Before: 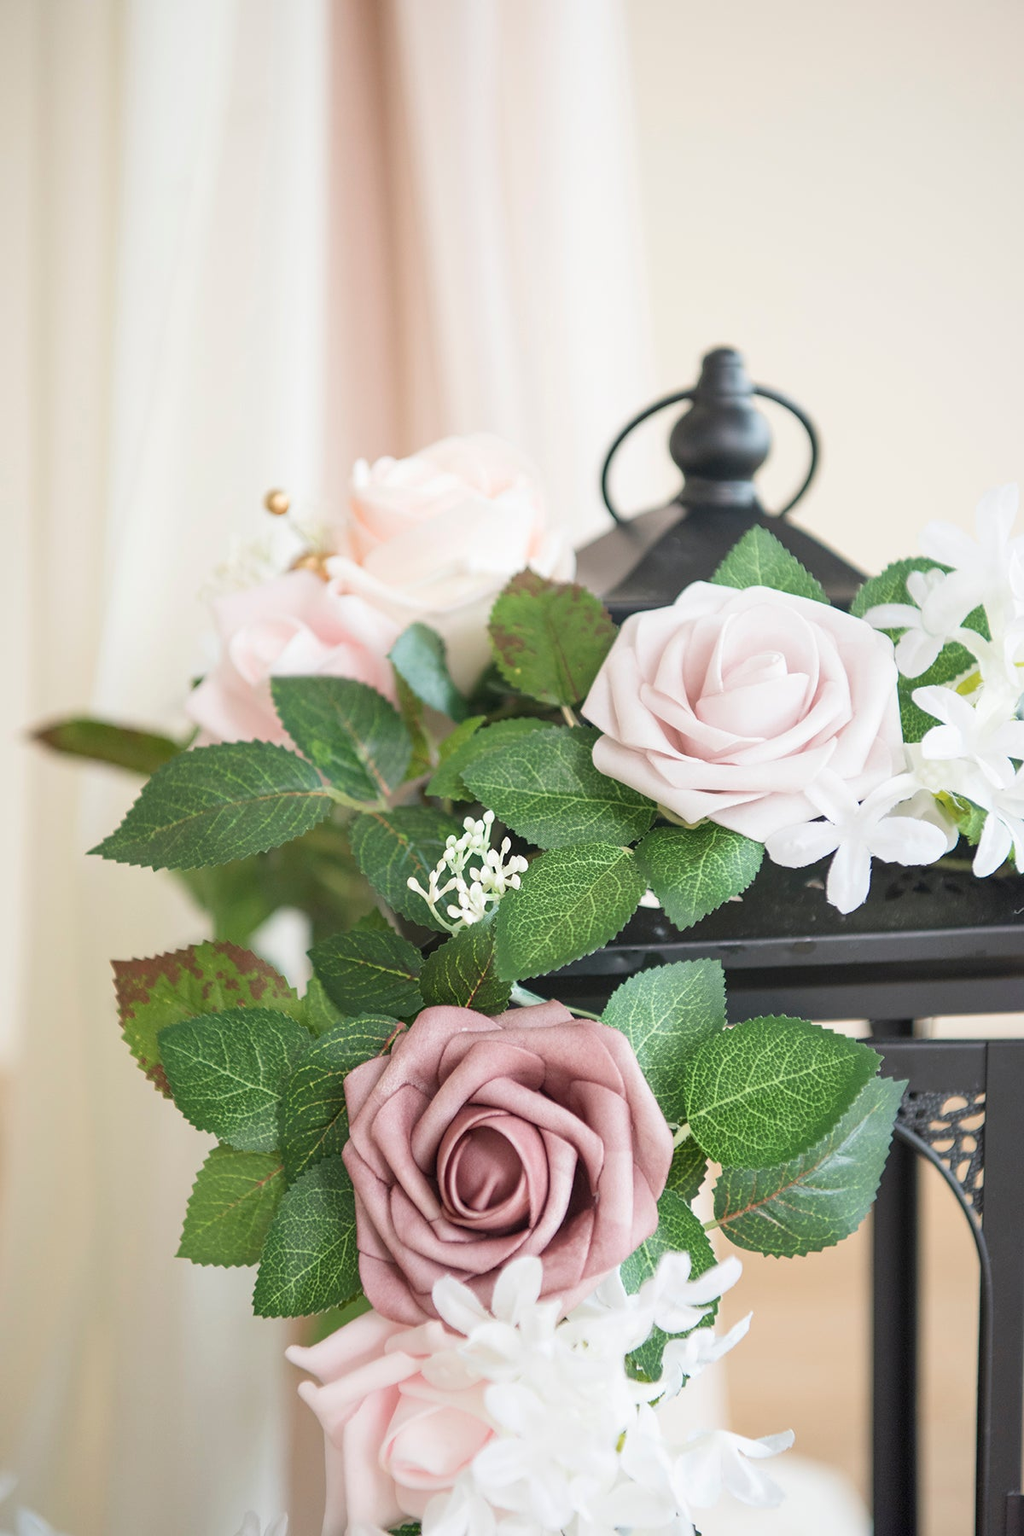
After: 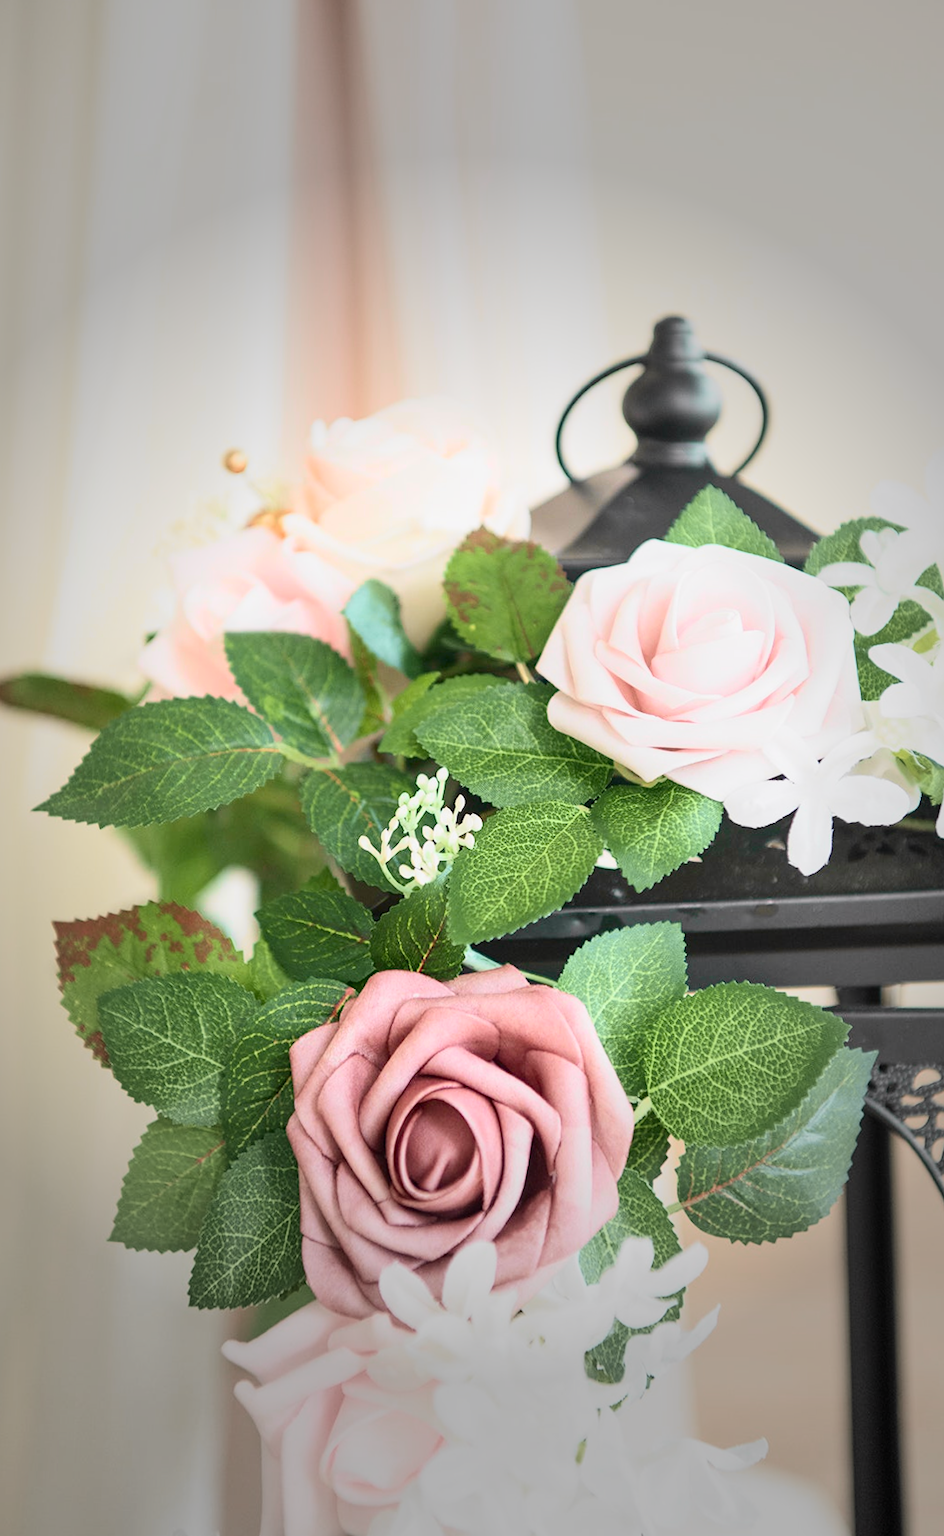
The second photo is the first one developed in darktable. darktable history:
vignetting: fall-off start 40%, fall-off radius 40%
crop and rotate: left 1.774%, right 0.633%, bottom 1.28%
white balance: emerald 1
tone curve: curves: ch0 [(0, 0) (0.131, 0.116) (0.316, 0.345) (0.501, 0.584) (0.629, 0.732) (0.812, 0.888) (1, 0.974)]; ch1 [(0, 0) (0.366, 0.367) (0.475, 0.453) (0.494, 0.497) (0.504, 0.503) (0.553, 0.584) (1, 1)]; ch2 [(0, 0) (0.333, 0.346) (0.375, 0.375) (0.424, 0.43) (0.476, 0.492) (0.502, 0.501) (0.533, 0.556) (0.566, 0.599) (0.614, 0.653) (1, 1)], color space Lab, independent channels, preserve colors none
rotate and perspective: rotation 0.215°, lens shift (vertical) -0.139, crop left 0.069, crop right 0.939, crop top 0.002, crop bottom 0.996
